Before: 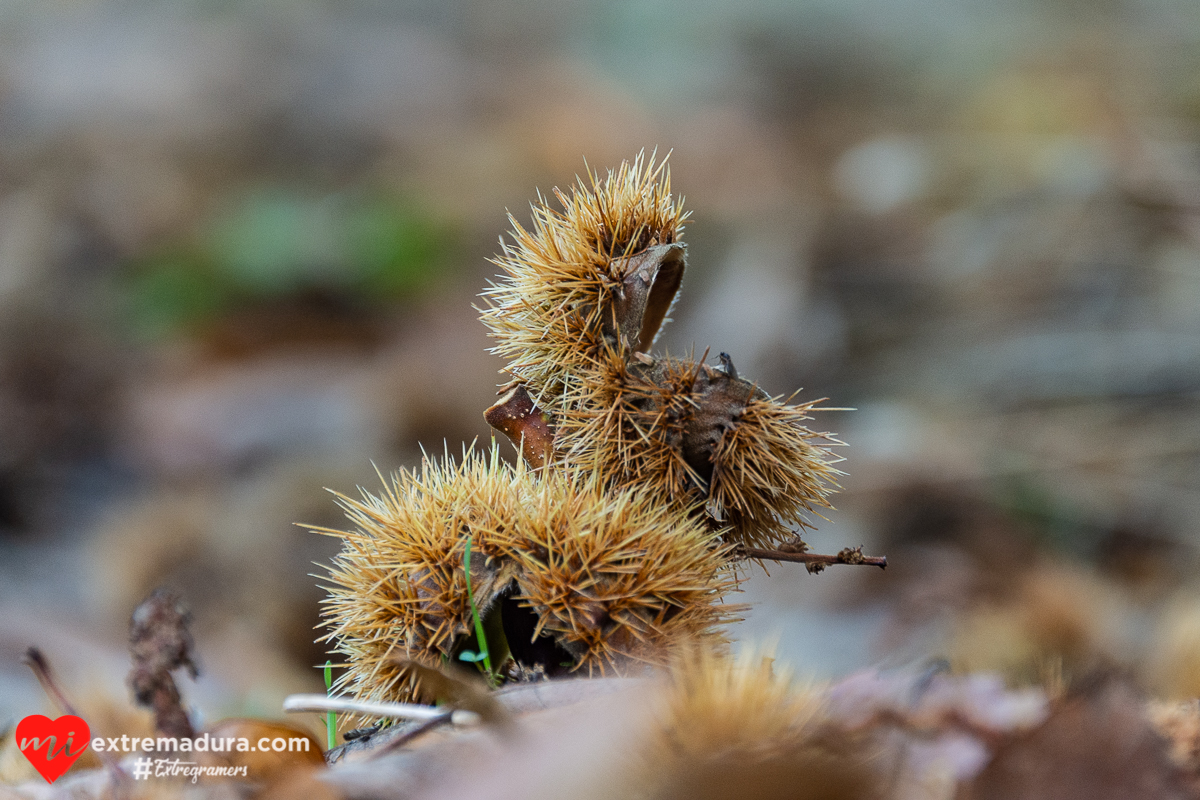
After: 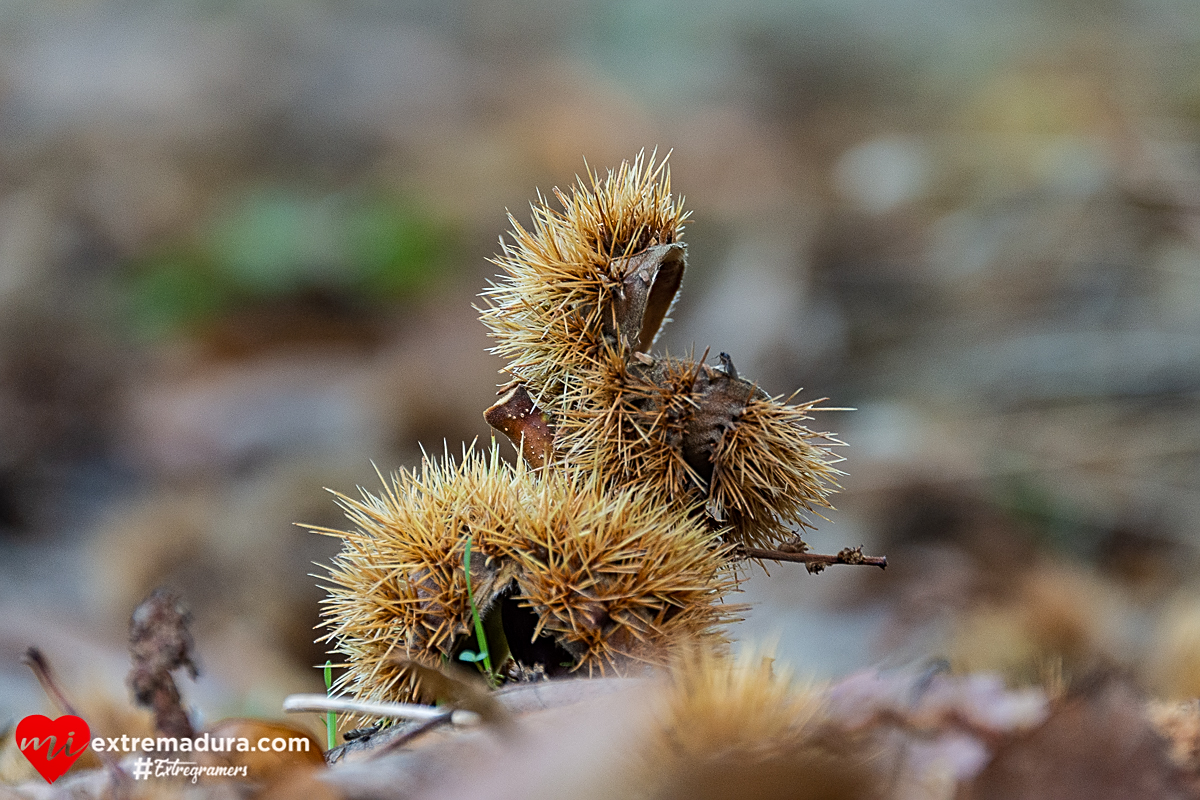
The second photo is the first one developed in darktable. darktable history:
shadows and highlights: shadows 20.81, highlights -82.75, soften with gaussian
exposure: black level correction 0.001, compensate highlight preservation false
sharpen: on, module defaults
